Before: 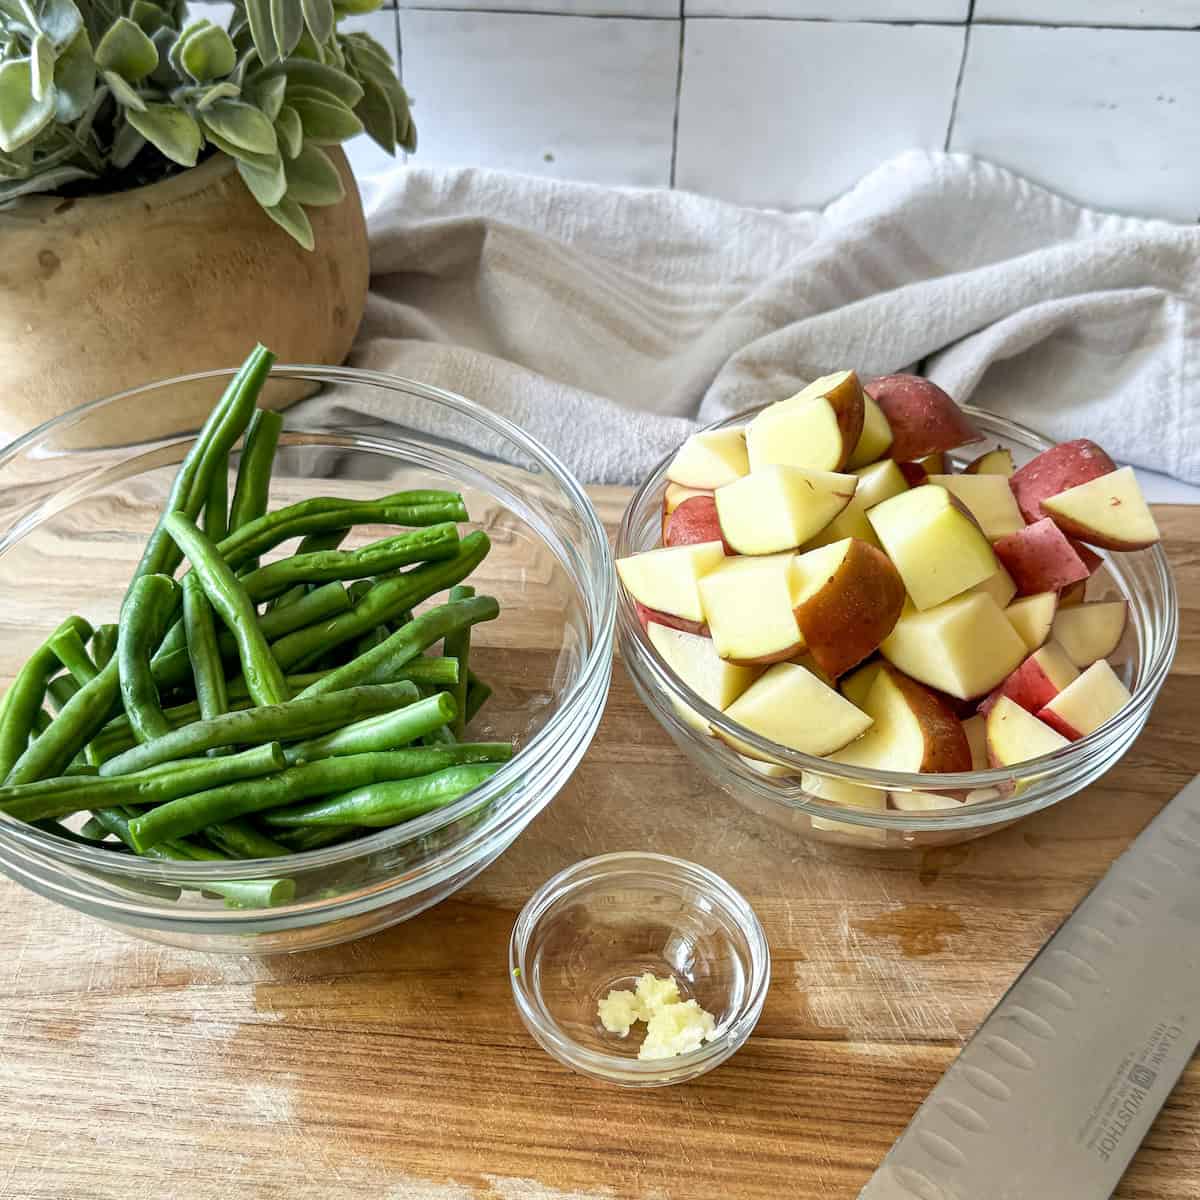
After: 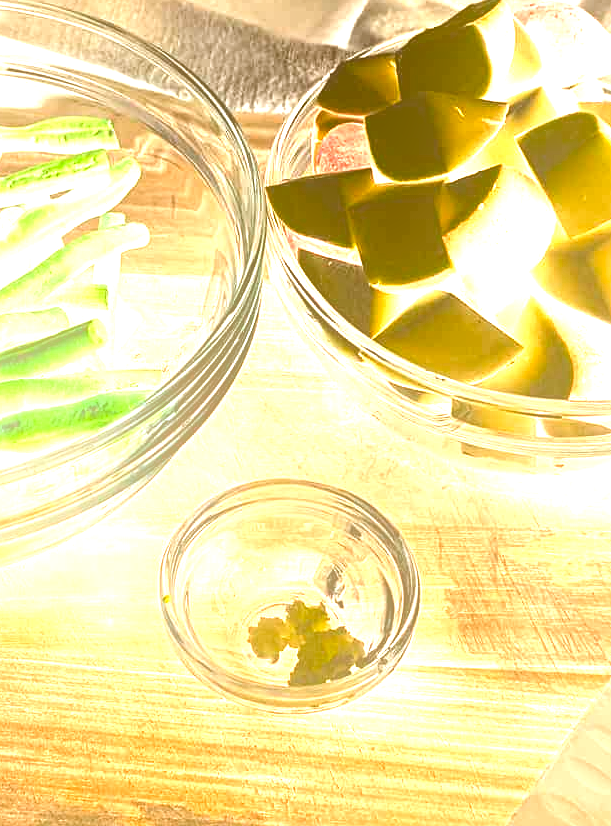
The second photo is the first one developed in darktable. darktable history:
exposure: exposure 1.5 EV, compensate highlight preservation false
crop and rotate: left 29.237%, top 31.152%, right 19.807%
white balance: red 1.123, blue 0.83
sharpen: amount 0.2
bloom: size 25%, threshold 5%, strength 90%
